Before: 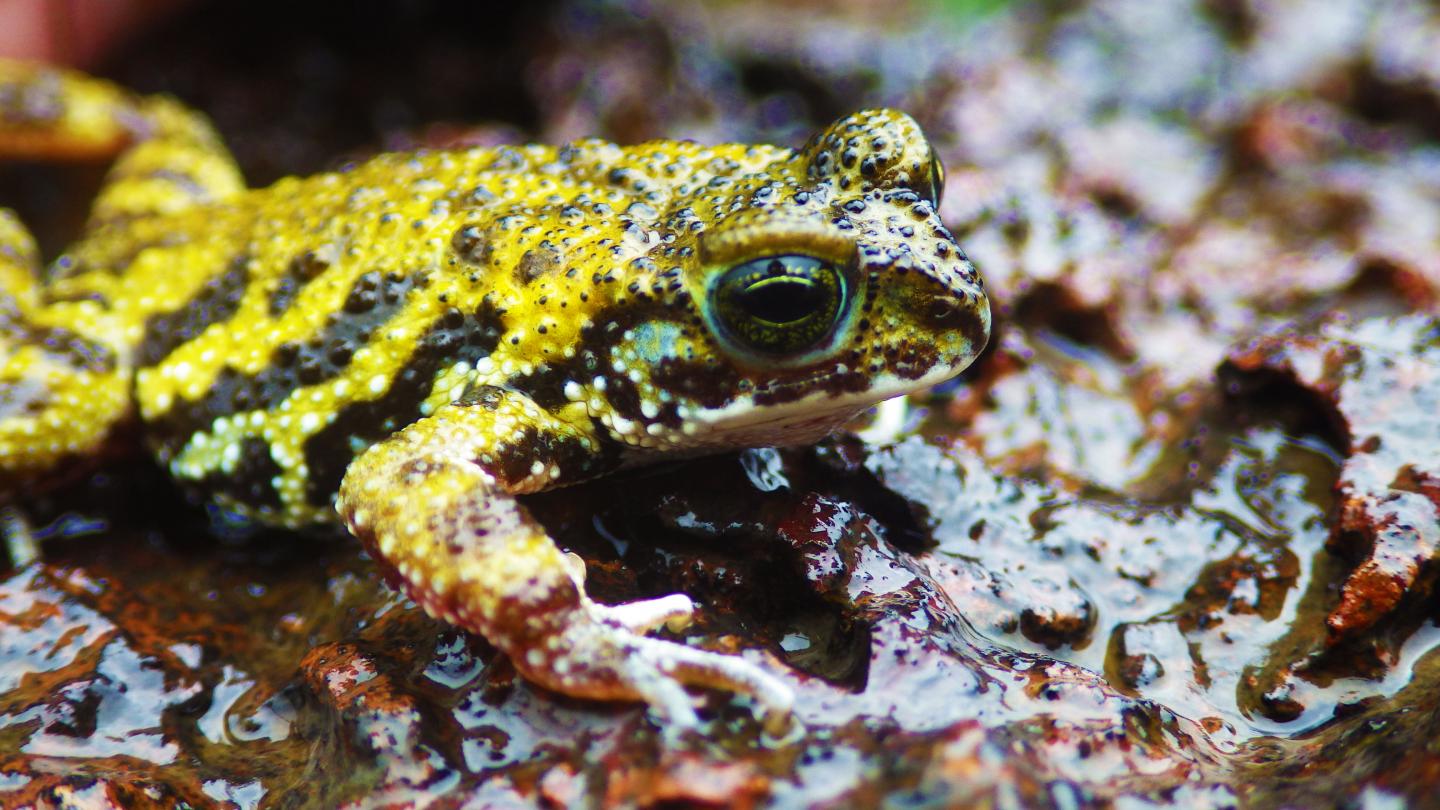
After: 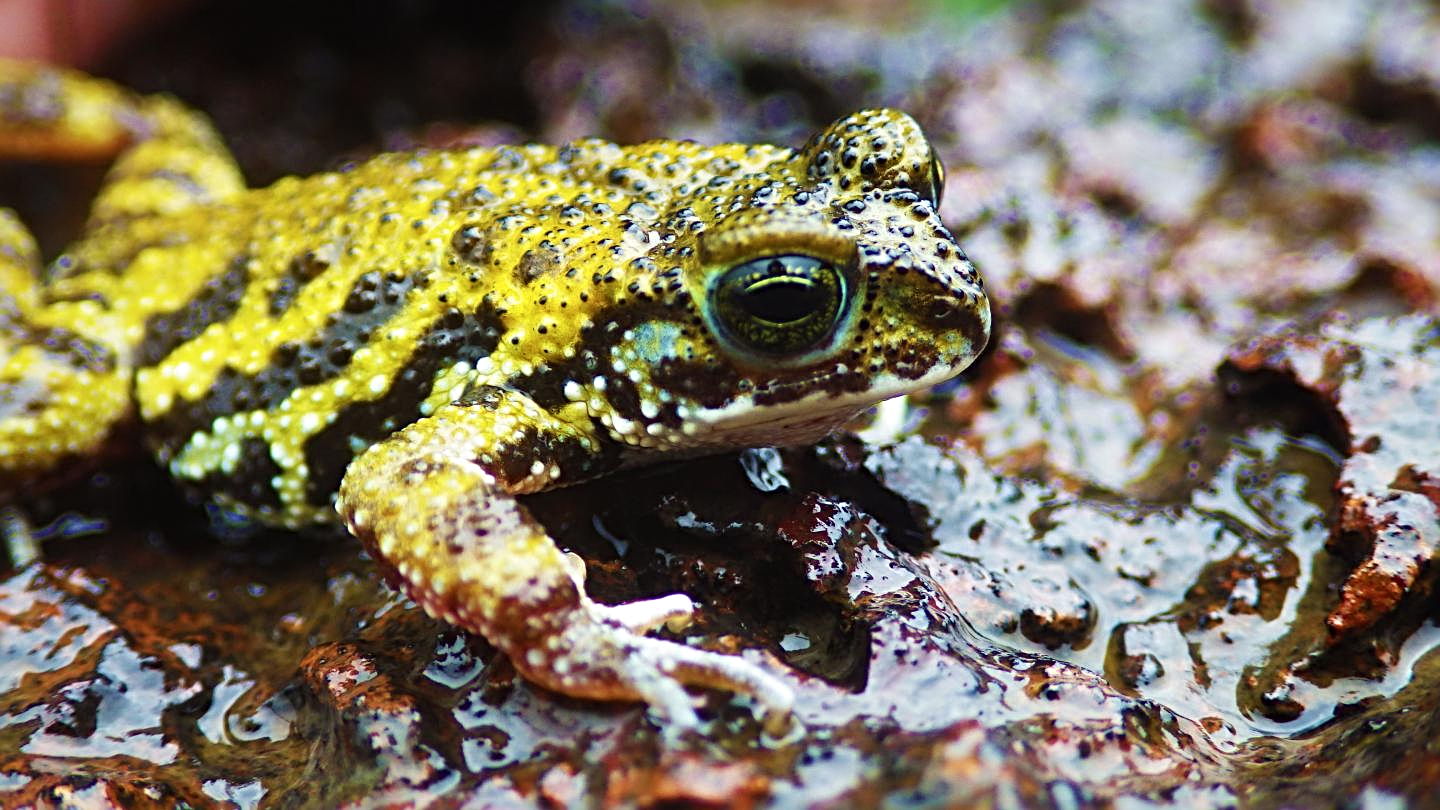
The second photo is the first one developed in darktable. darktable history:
sharpen: radius 4
contrast brightness saturation: saturation -0.05
